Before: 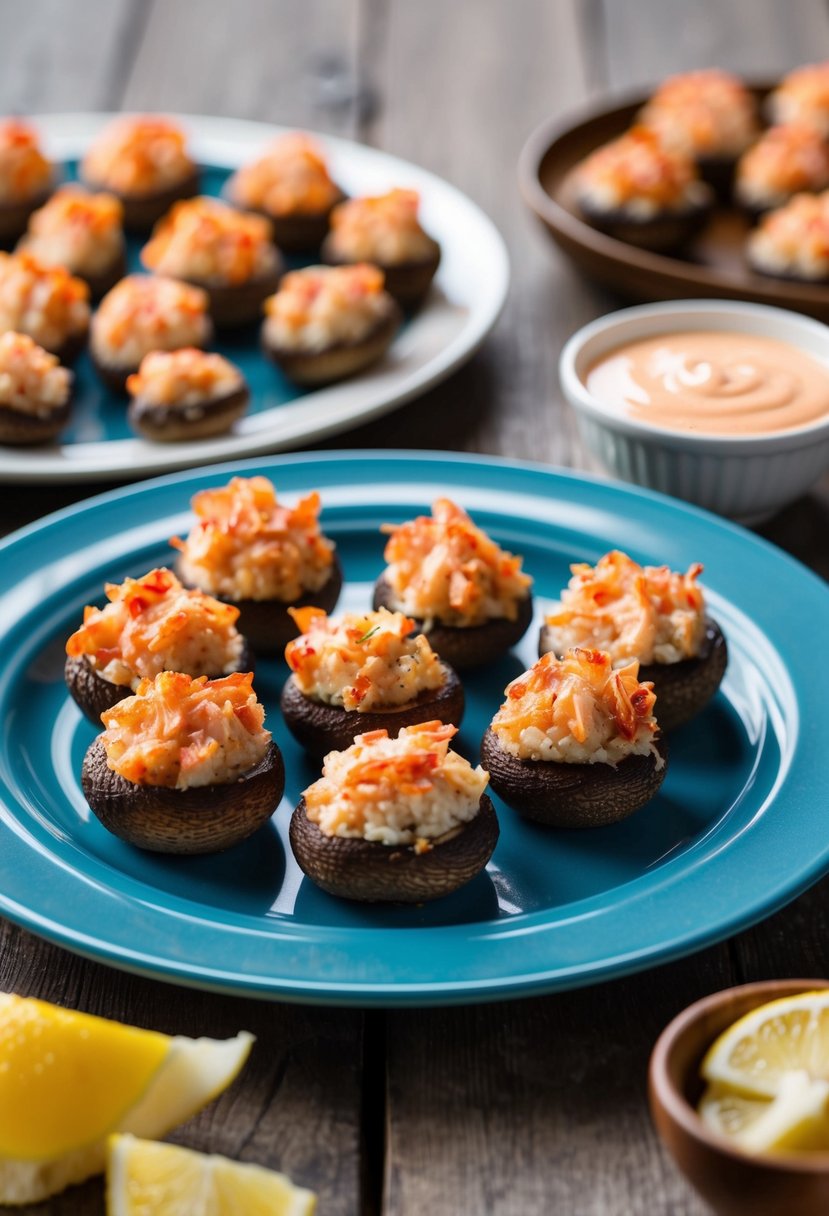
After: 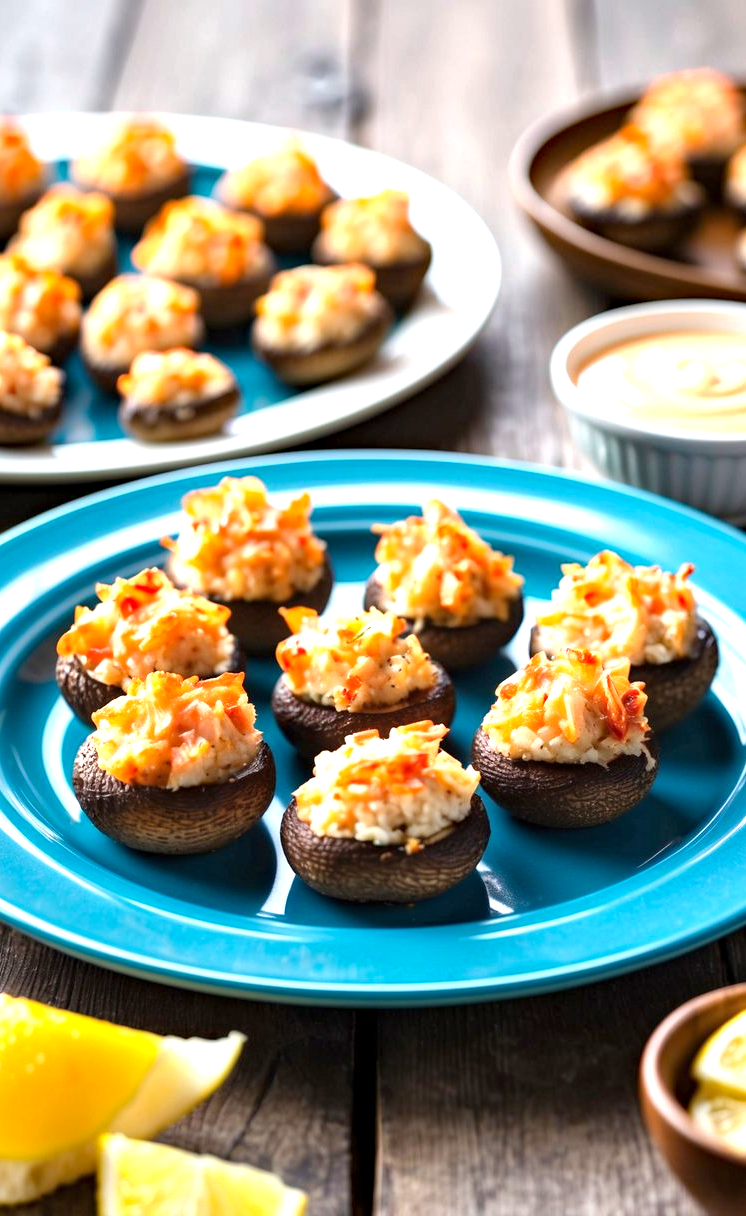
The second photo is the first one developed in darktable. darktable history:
crop and rotate: left 1.088%, right 8.807%
haze removal: compatibility mode true, adaptive false
exposure: exposure 1.16 EV, compensate exposure bias true, compensate highlight preservation false
